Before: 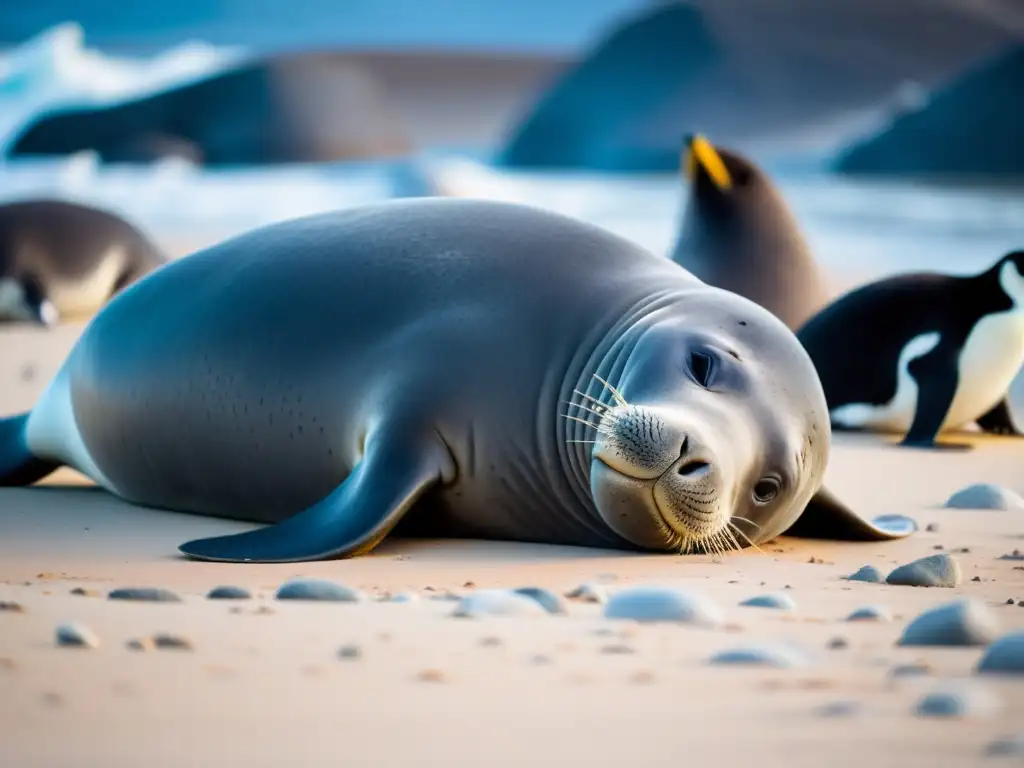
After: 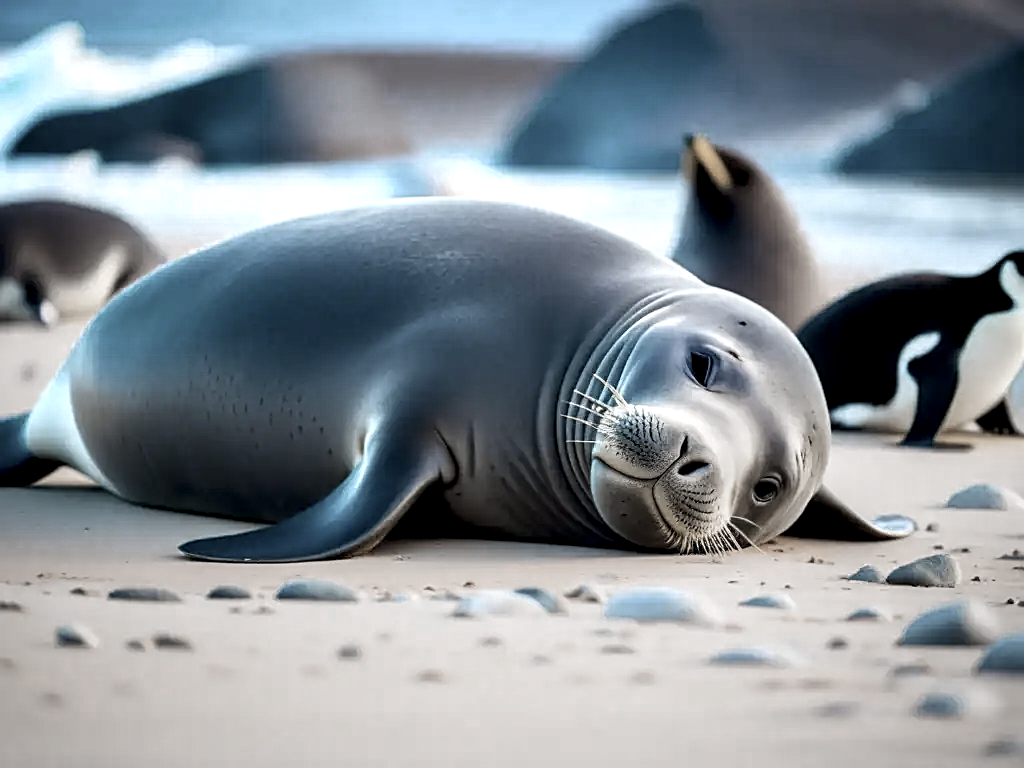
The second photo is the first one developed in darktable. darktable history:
local contrast: highlights 28%, shadows 75%, midtone range 0.745
color zones: curves: ch0 [(0, 0.613) (0.01, 0.613) (0.245, 0.448) (0.498, 0.529) (0.642, 0.665) (0.879, 0.777) (0.99, 0.613)]; ch1 [(0, 0.272) (0.219, 0.127) (0.724, 0.346)]
sharpen: on, module defaults
